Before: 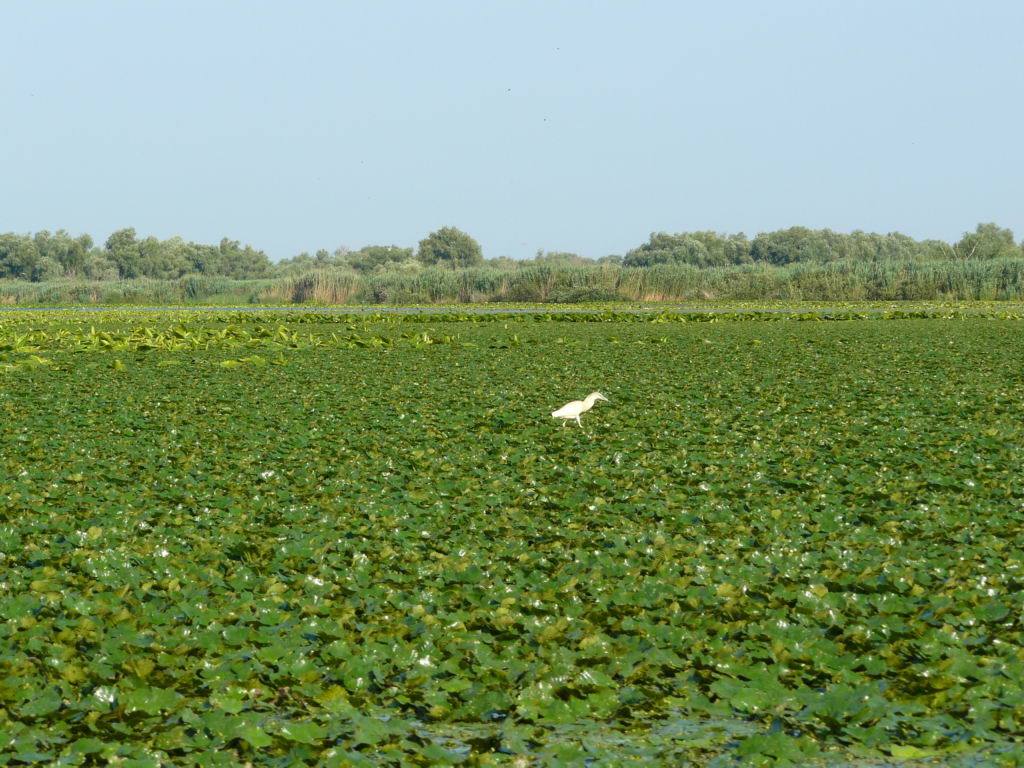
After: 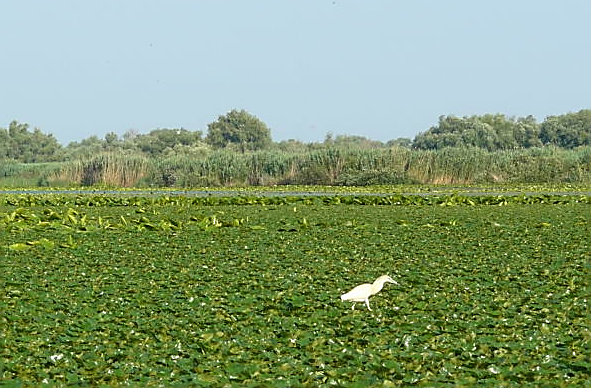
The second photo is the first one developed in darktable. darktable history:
color balance rgb: perceptual saturation grading › global saturation 0.861%
crop: left 20.631%, top 15.278%, right 21.58%, bottom 34.12%
sharpen: radius 1.404, amount 1.25, threshold 0.842
